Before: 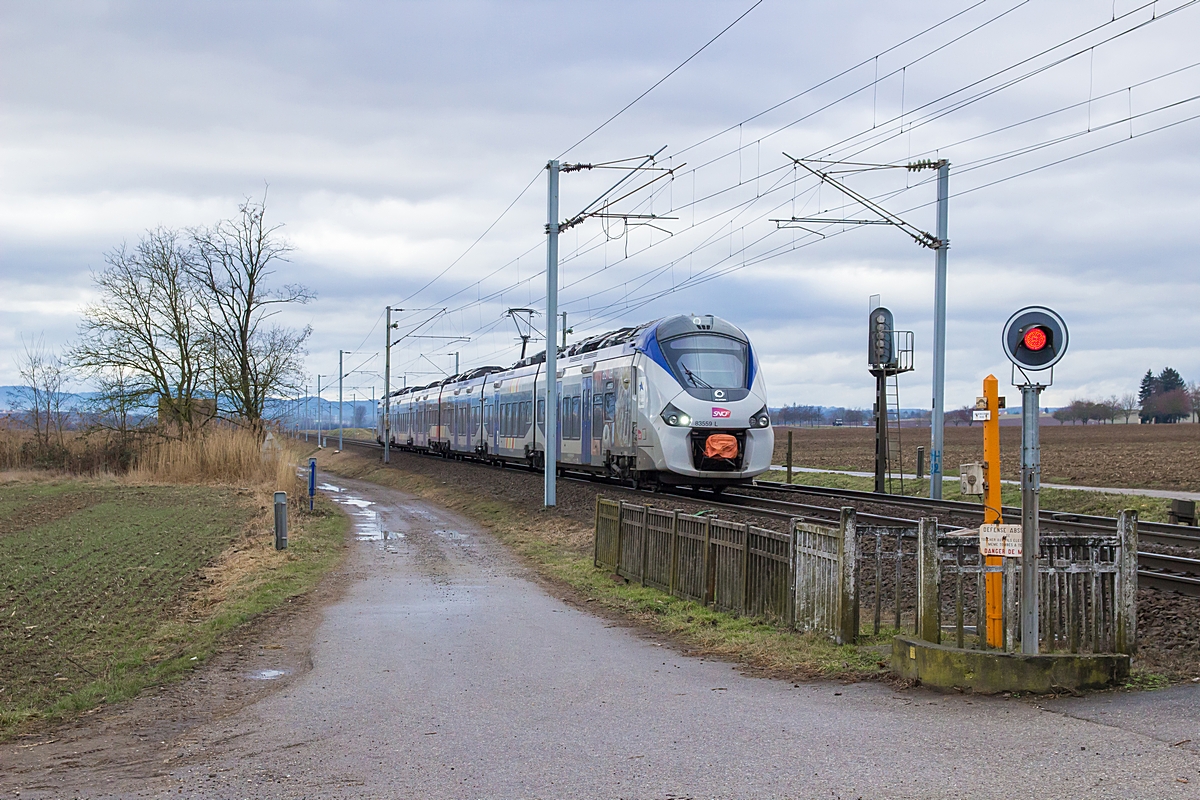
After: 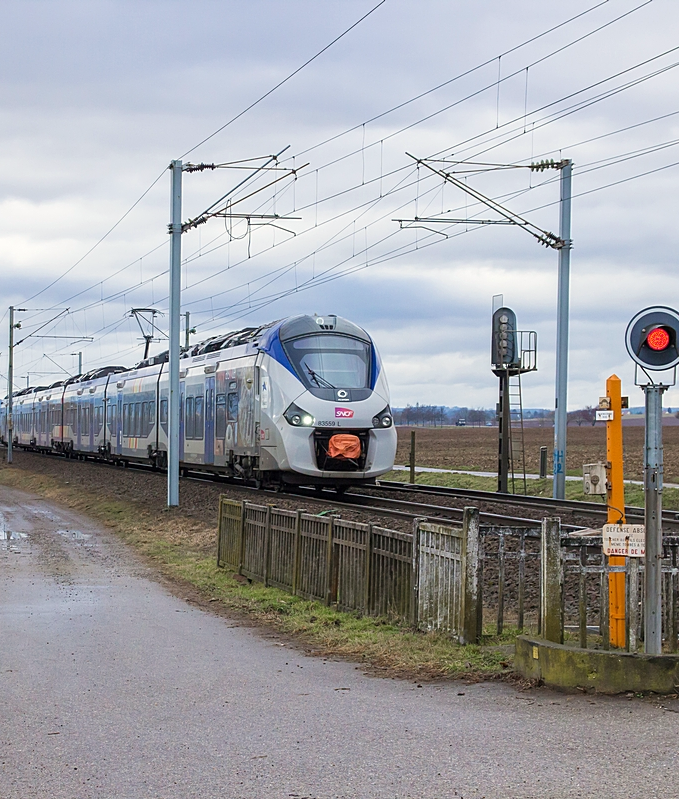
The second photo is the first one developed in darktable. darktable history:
crop: left 31.458%, top 0%, right 11.876%
white balance: red 1.009, blue 0.985
